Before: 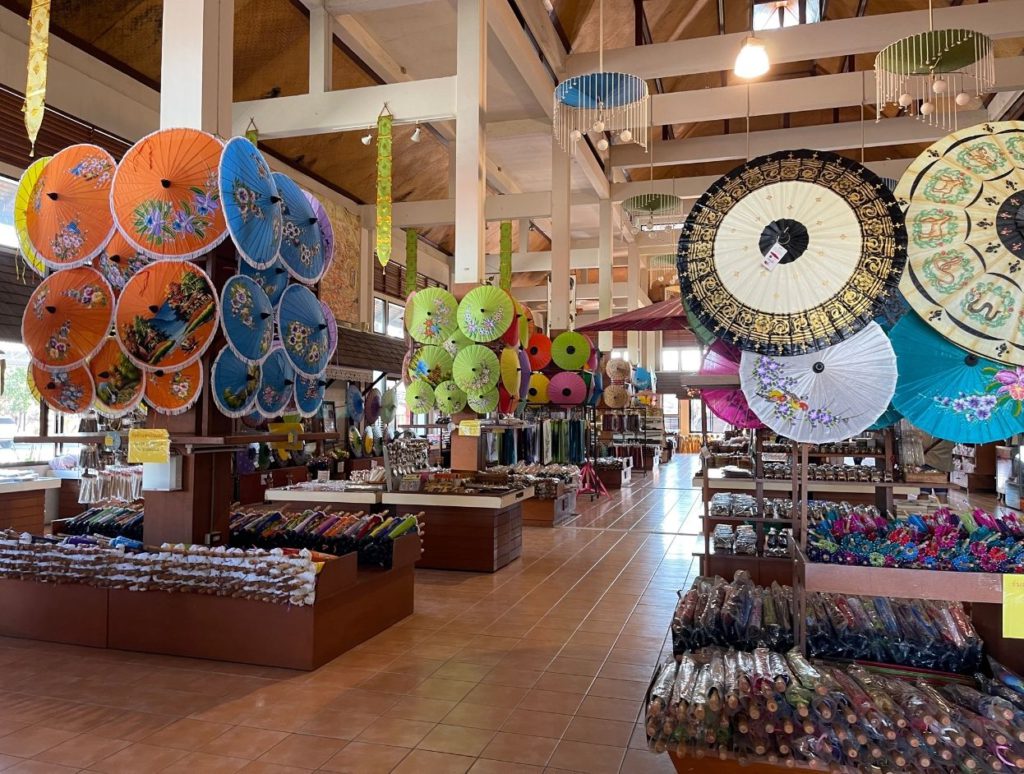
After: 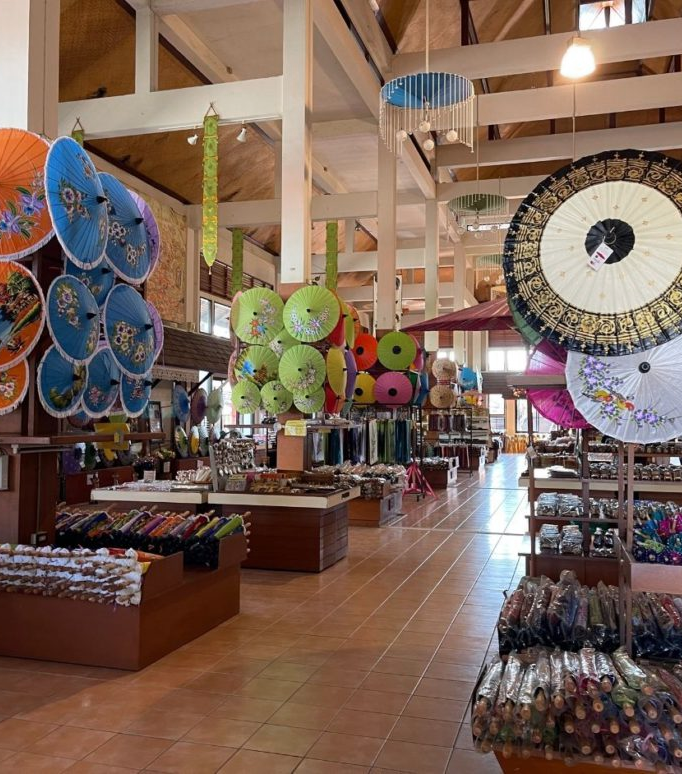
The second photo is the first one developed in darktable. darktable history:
crop: left 17.019%, right 16.347%
color zones: curves: ch0 [(0, 0.5) (0.143, 0.5) (0.286, 0.456) (0.429, 0.5) (0.571, 0.5) (0.714, 0.5) (0.857, 0.5) (1, 0.5)]; ch1 [(0, 0.5) (0.143, 0.5) (0.286, 0.422) (0.429, 0.5) (0.571, 0.5) (0.714, 0.5) (0.857, 0.5) (1, 0.5)]
